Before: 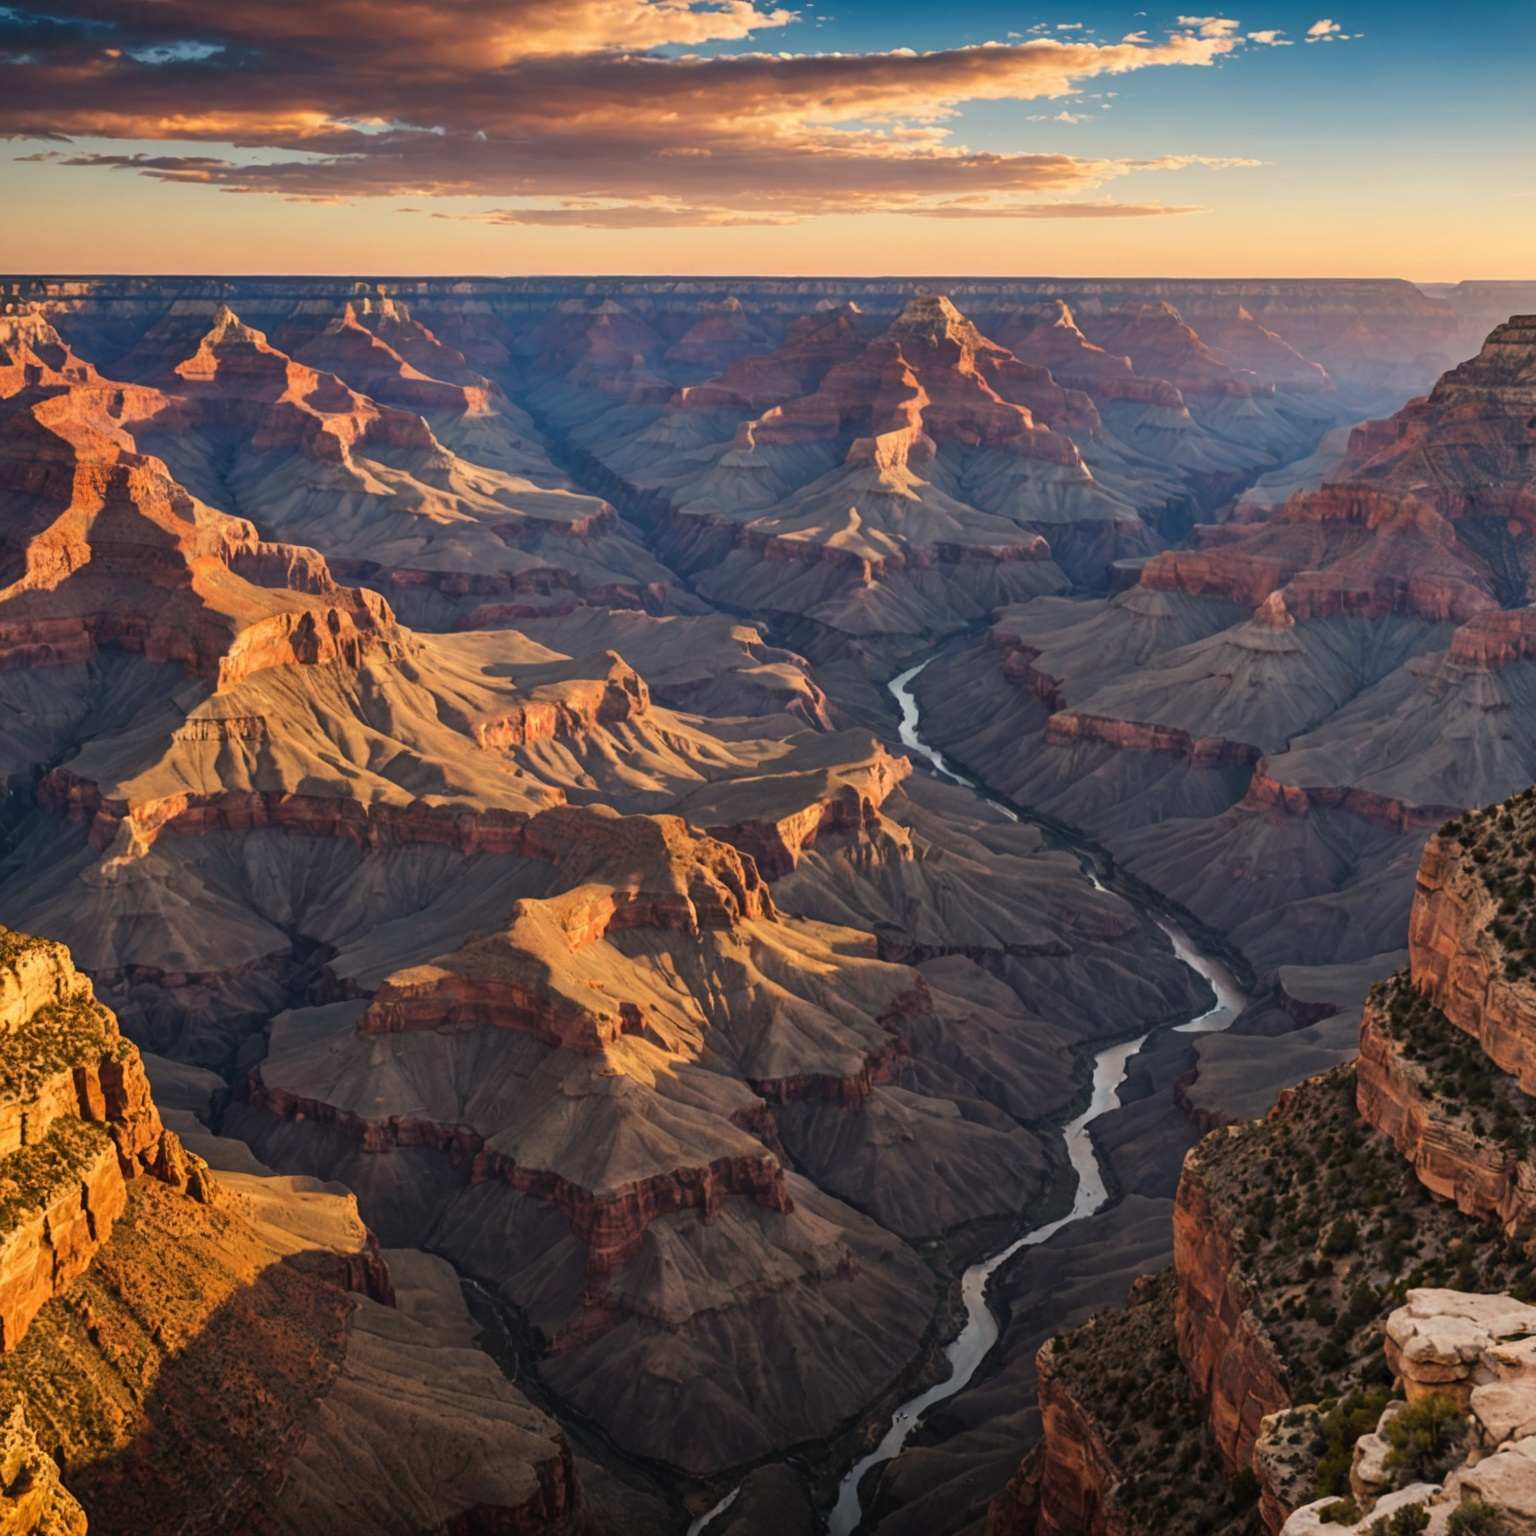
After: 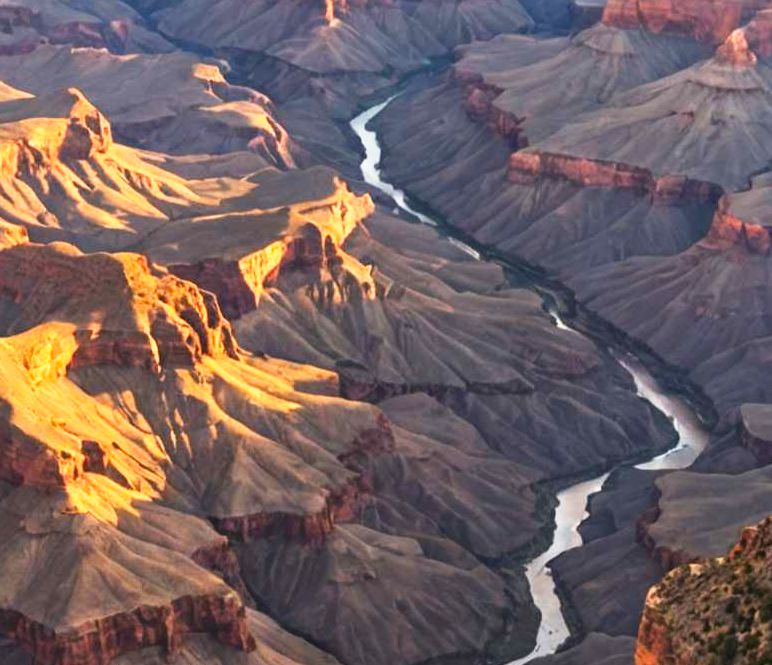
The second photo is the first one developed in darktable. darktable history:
base curve: curves: ch0 [(0, 0) (0.495, 0.917) (1, 1)], preserve colors none
crop: left 35.03%, top 36.625%, right 14.663%, bottom 20.057%
color balance: output saturation 110%
